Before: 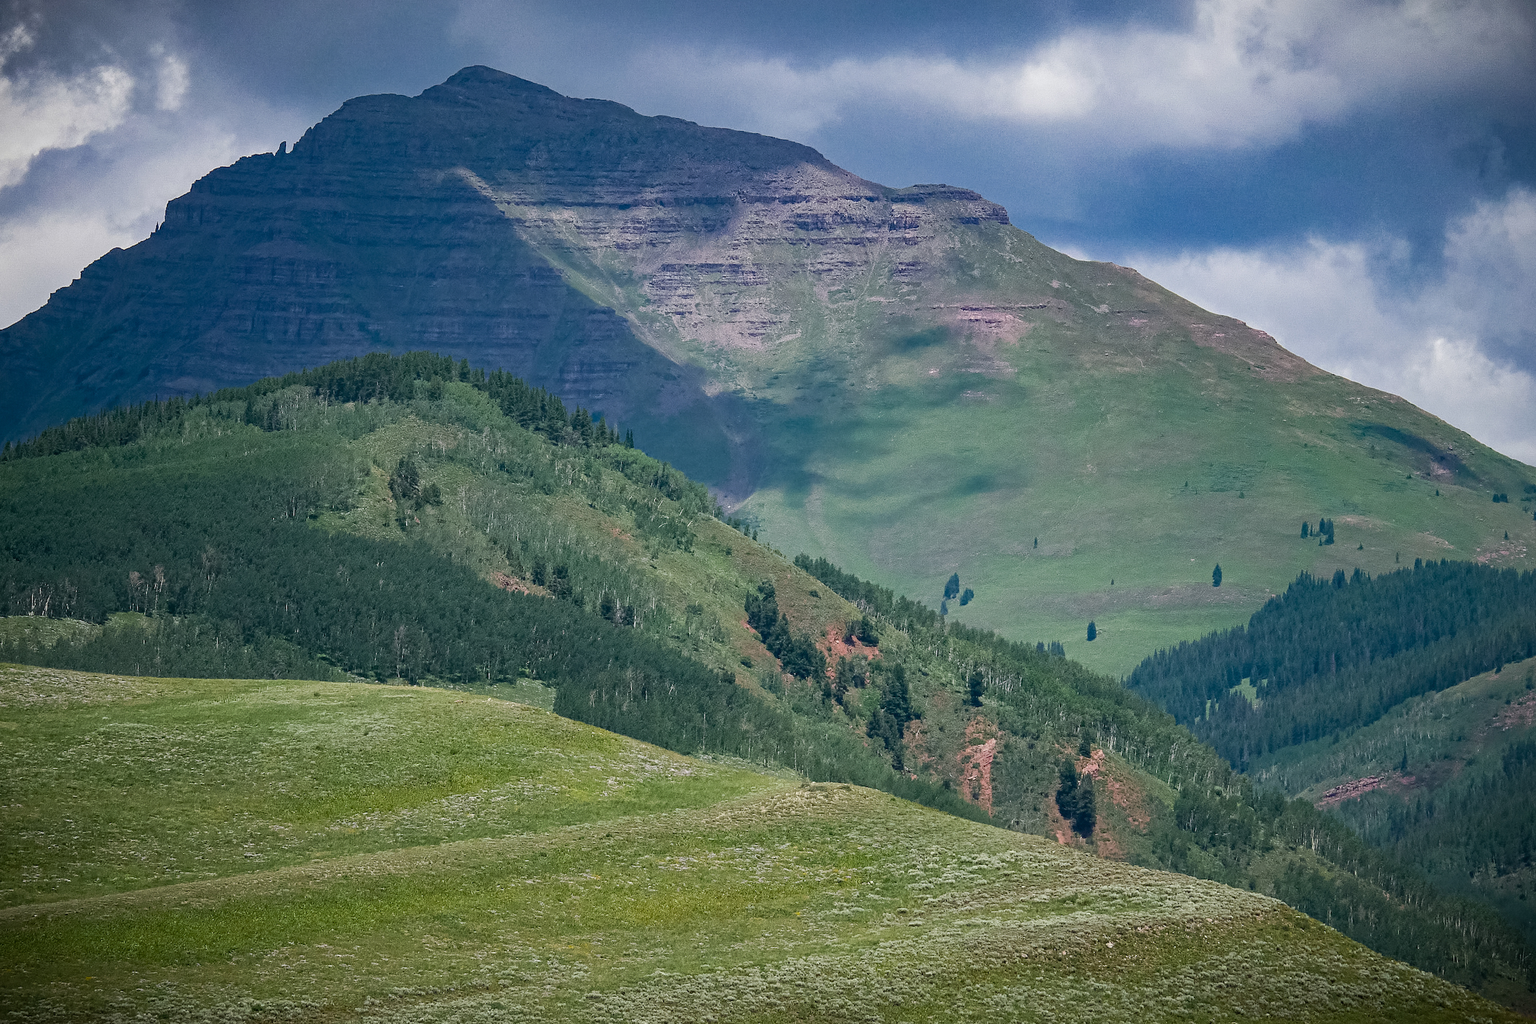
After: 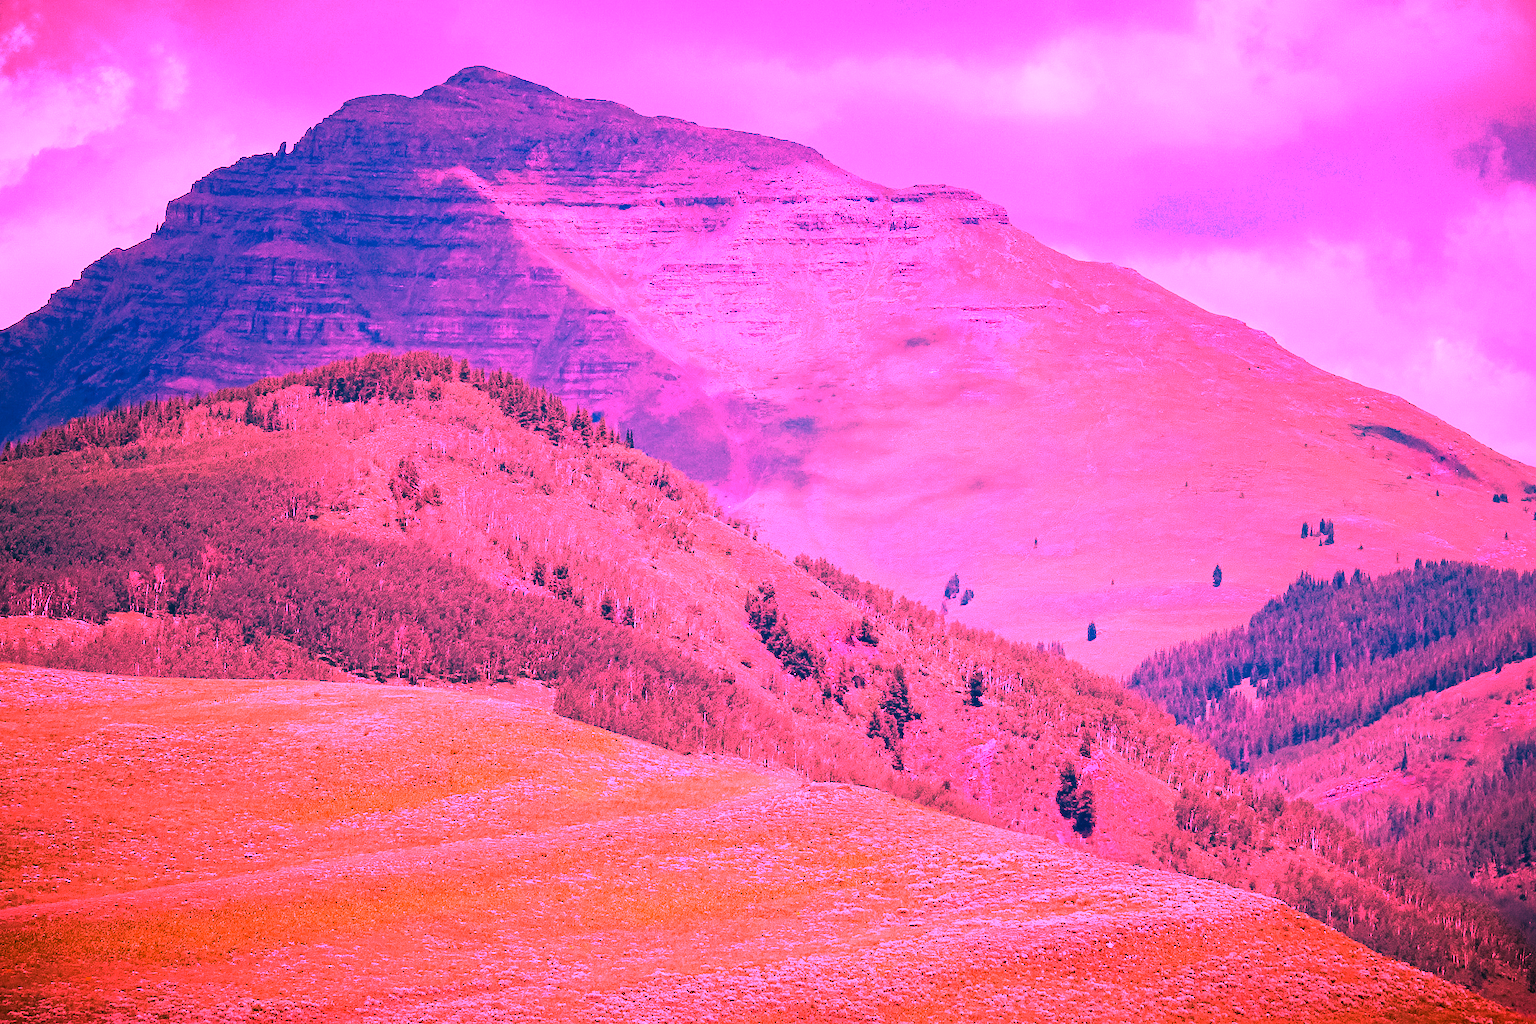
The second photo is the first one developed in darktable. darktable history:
white balance: red 4.26, blue 1.802
contrast brightness saturation: contrast -0.02, brightness -0.01, saturation 0.03
